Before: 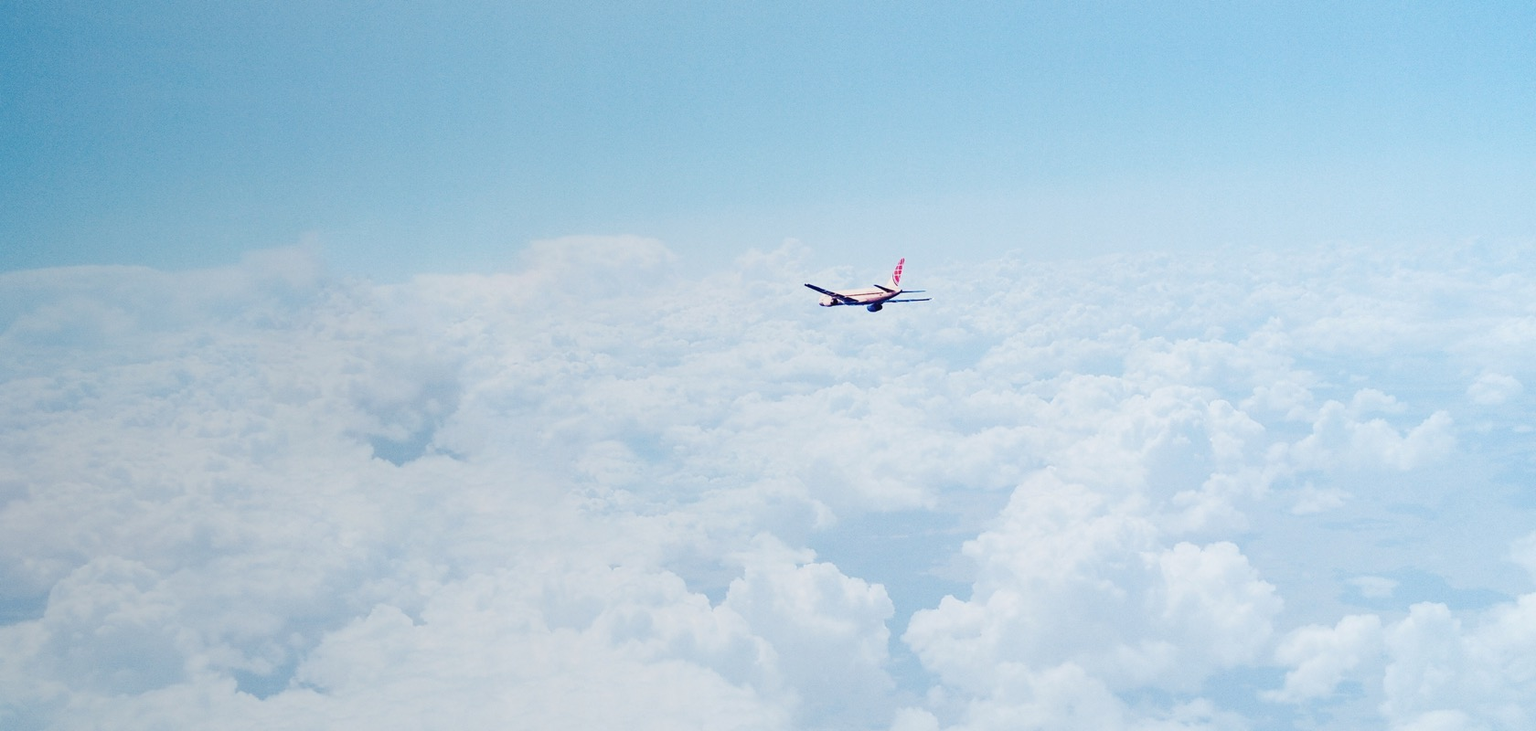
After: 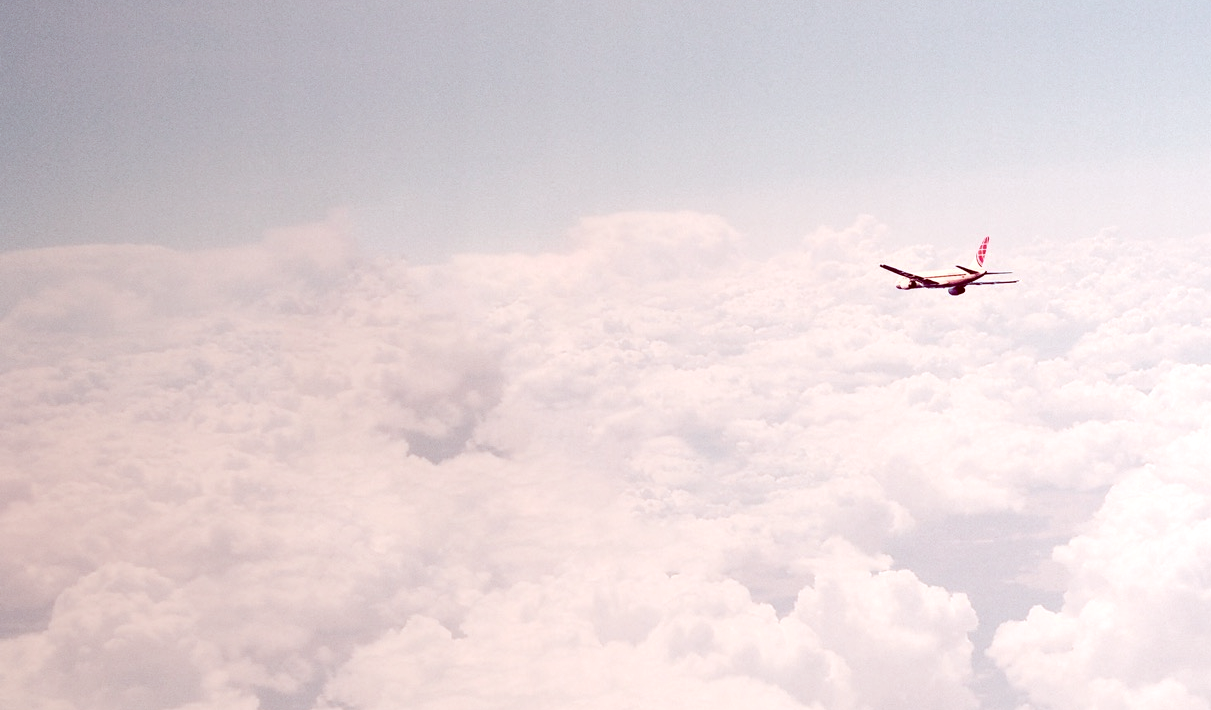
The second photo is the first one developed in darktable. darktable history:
tone equalizer: -8 EV -0.403 EV, -7 EV -0.405 EV, -6 EV -0.305 EV, -5 EV -0.208 EV, -3 EV 0.239 EV, -2 EV 0.305 EV, -1 EV 0.389 EV, +0 EV 0.397 EV, edges refinement/feathering 500, mask exposure compensation -1.25 EV, preserve details no
exposure: compensate highlight preservation false
crop: top 5.755%, right 27.892%, bottom 5.489%
color correction: highlights a* 9.22, highlights b* 8.82, shadows a* 39.72, shadows b* 39.47, saturation 0.783
